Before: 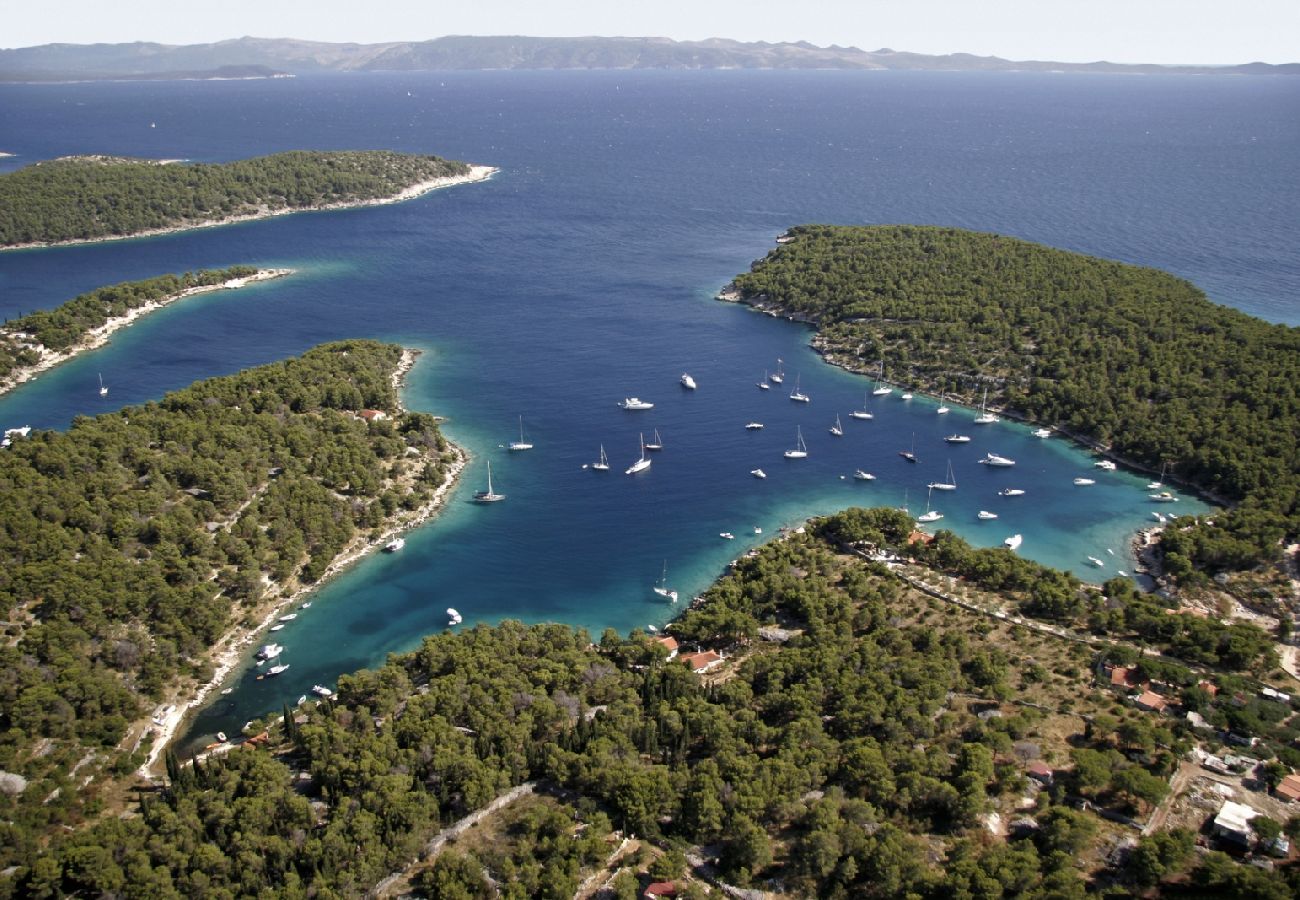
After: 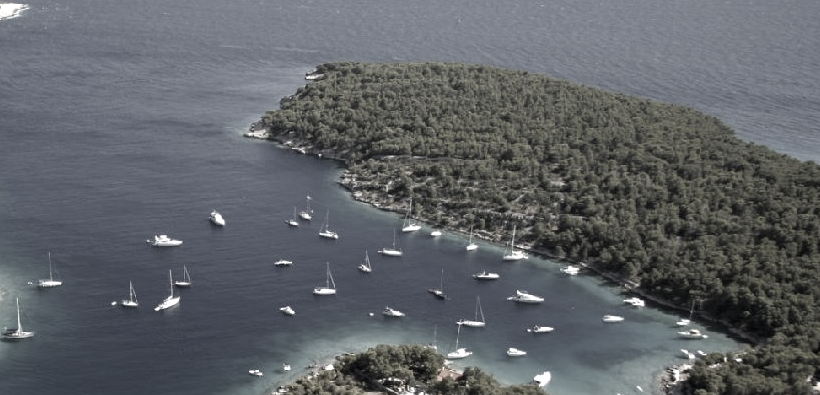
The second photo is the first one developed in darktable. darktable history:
color zones: curves: ch0 [(0.25, 0.5) (0.428, 0.473) (0.75, 0.5)]; ch1 [(0.243, 0.479) (0.398, 0.452) (0.75, 0.5)]
shadows and highlights: radius 46.13, white point adjustment 6.45, compress 79.3%, soften with gaussian
crop: left 36.266%, top 18.116%, right 0.652%, bottom 37.986%
color correction: highlights b* -0.029, saturation 0.296
